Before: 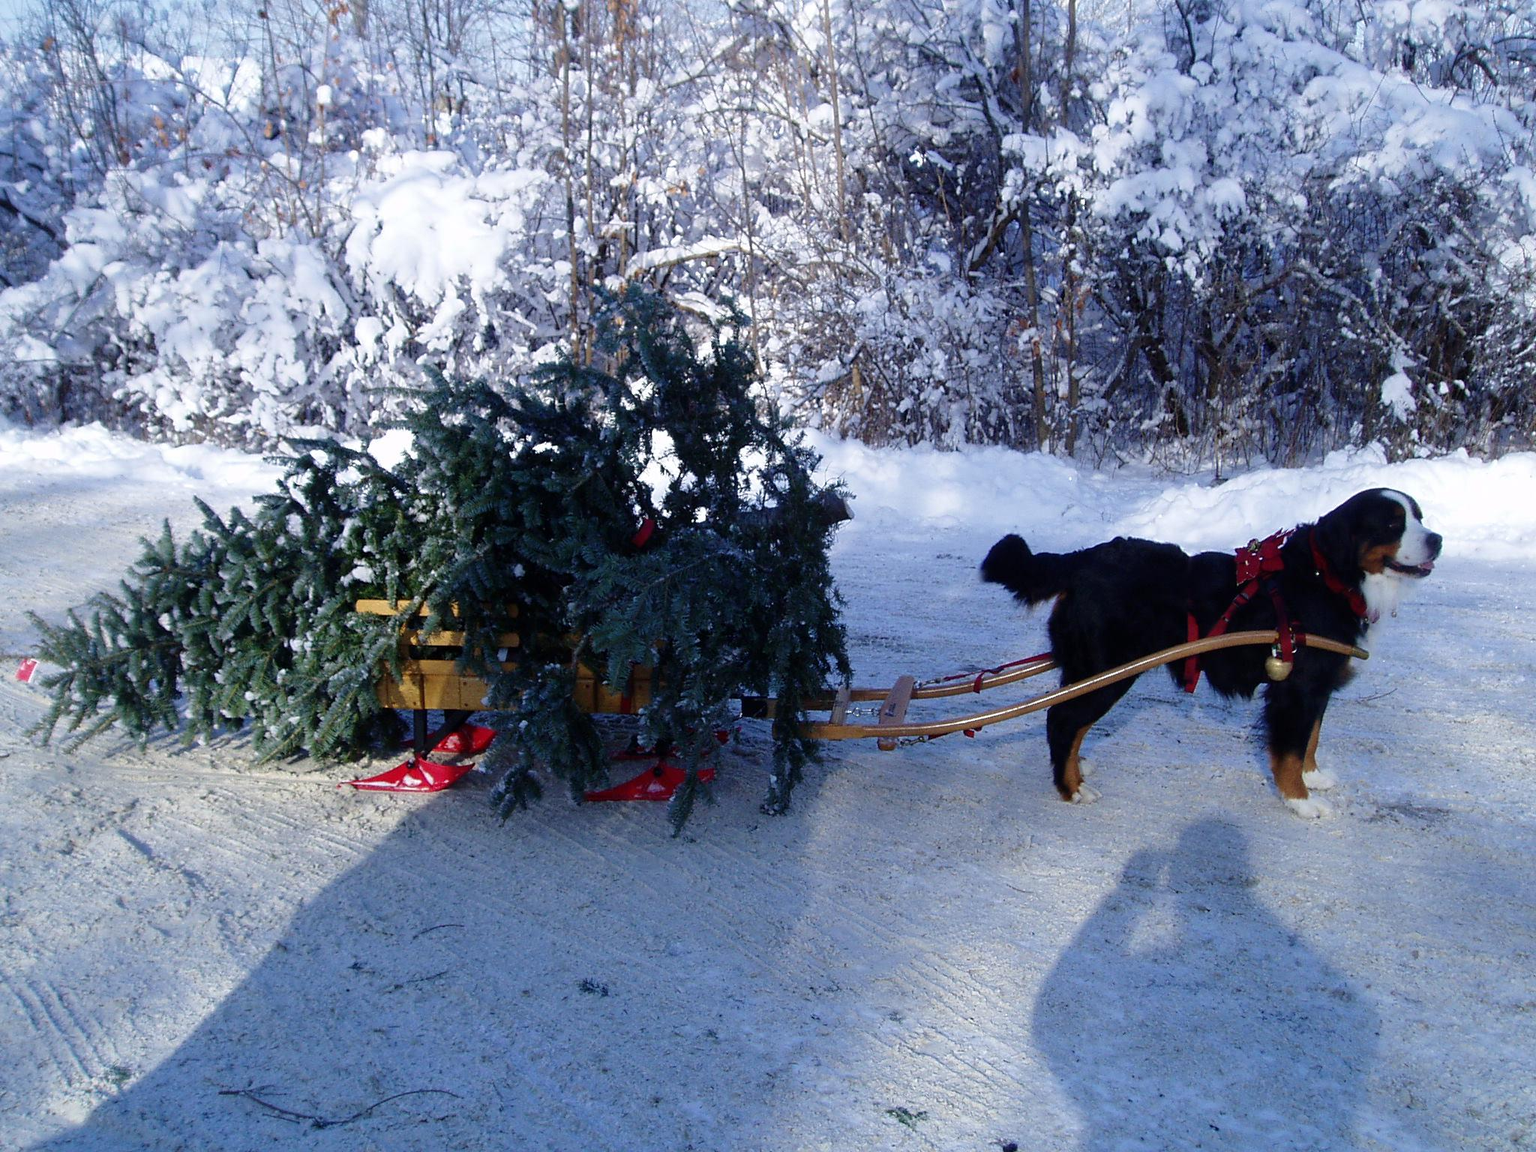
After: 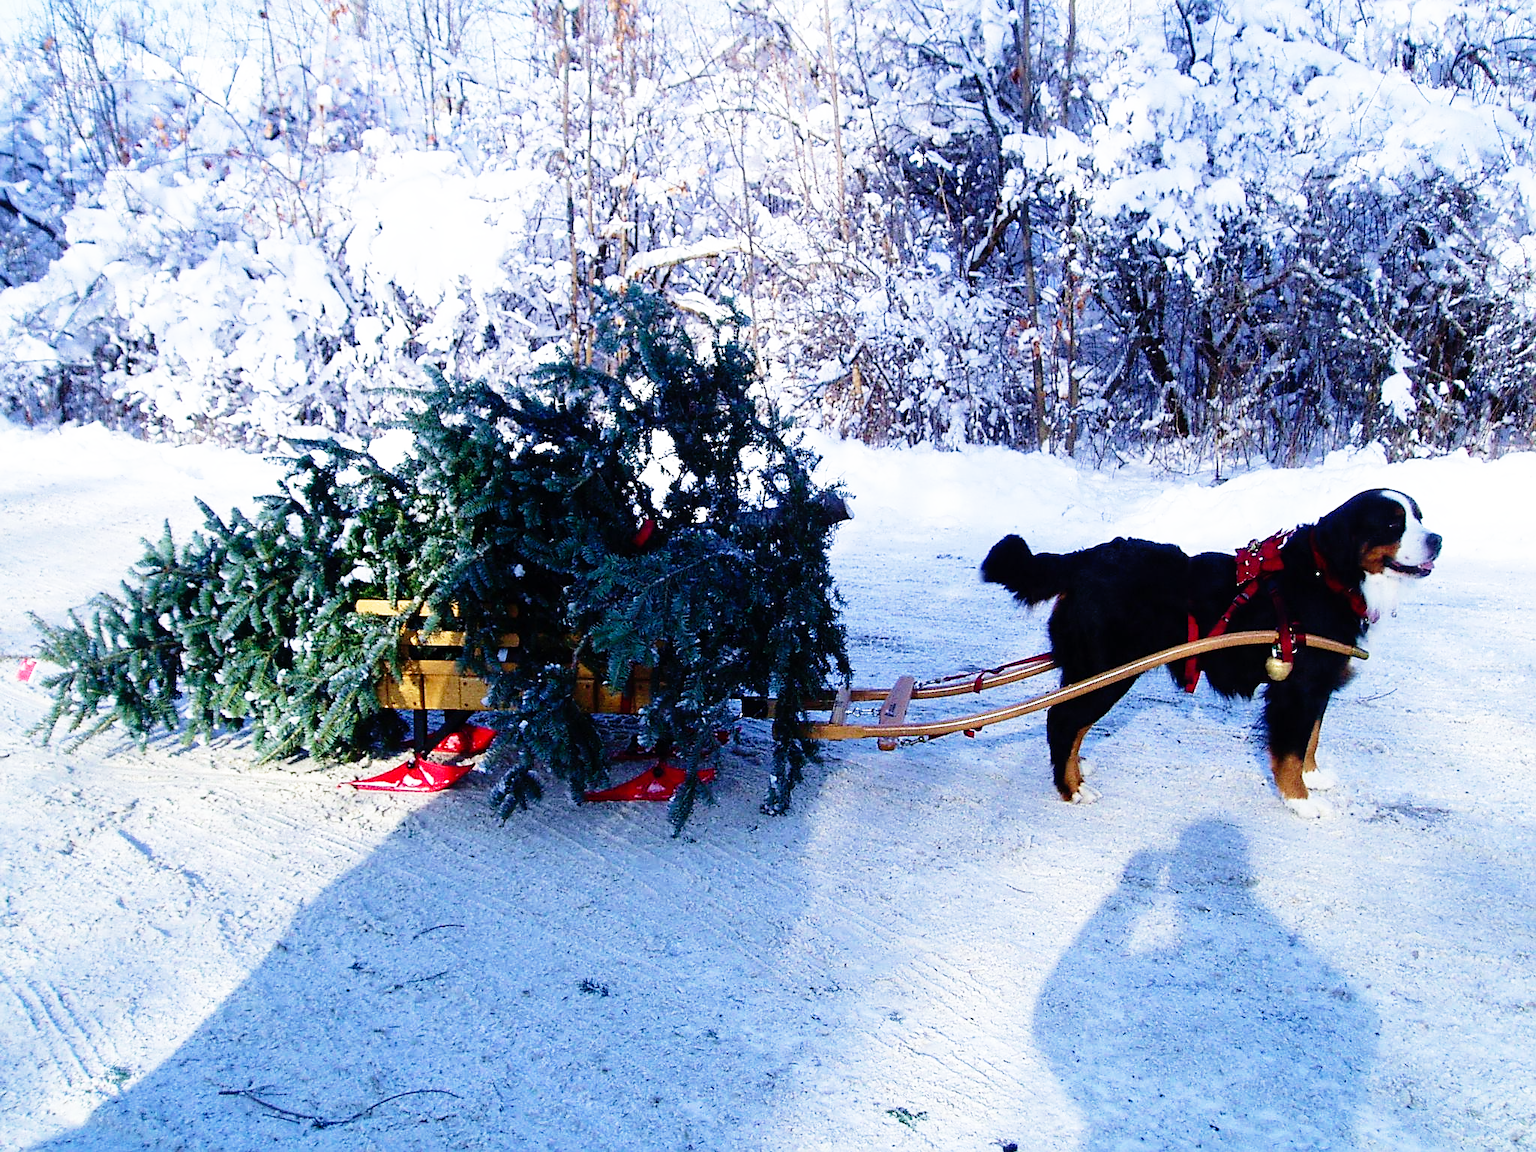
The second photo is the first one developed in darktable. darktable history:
sharpen: on, module defaults
base curve: curves: ch0 [(0, 0) (0.012, 0.01) (0.073, 0.168) (0.31, 0.711) (0.645, 0.957) (1, 1)], preserve colors none
velvia: on, module defaults
